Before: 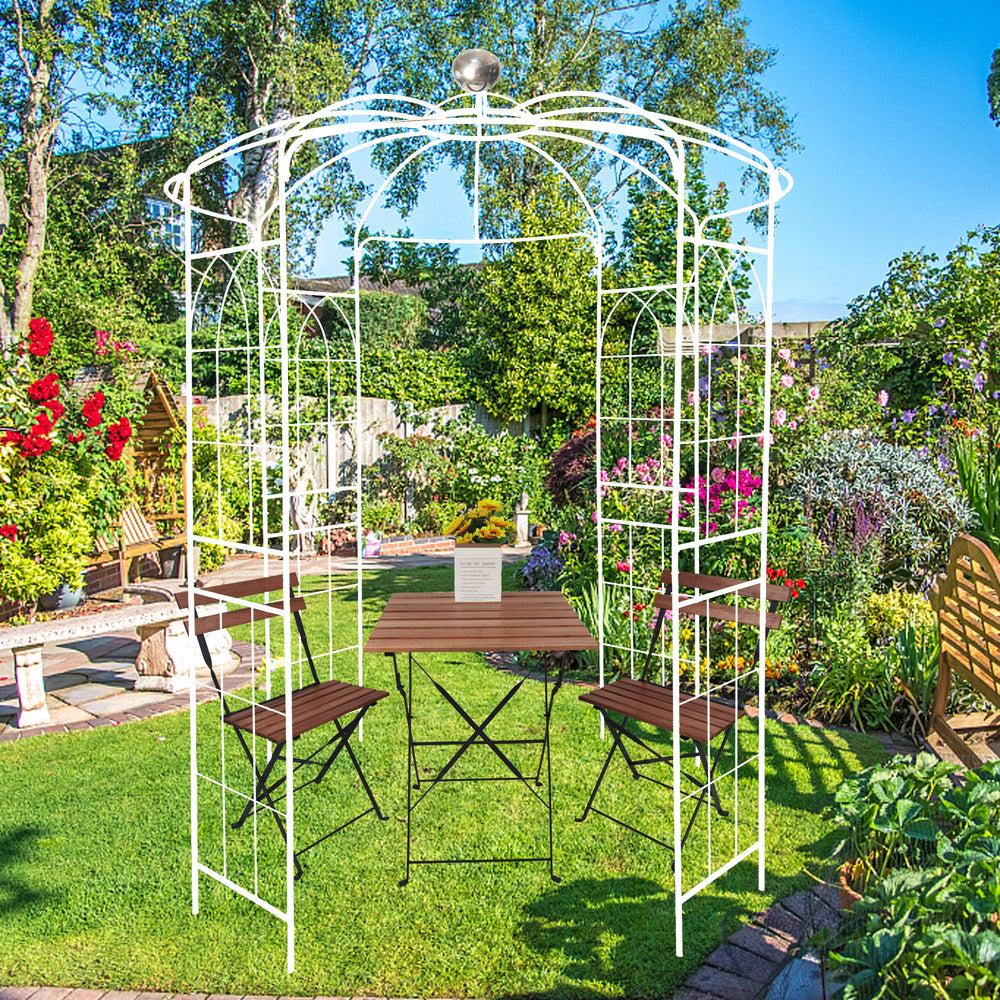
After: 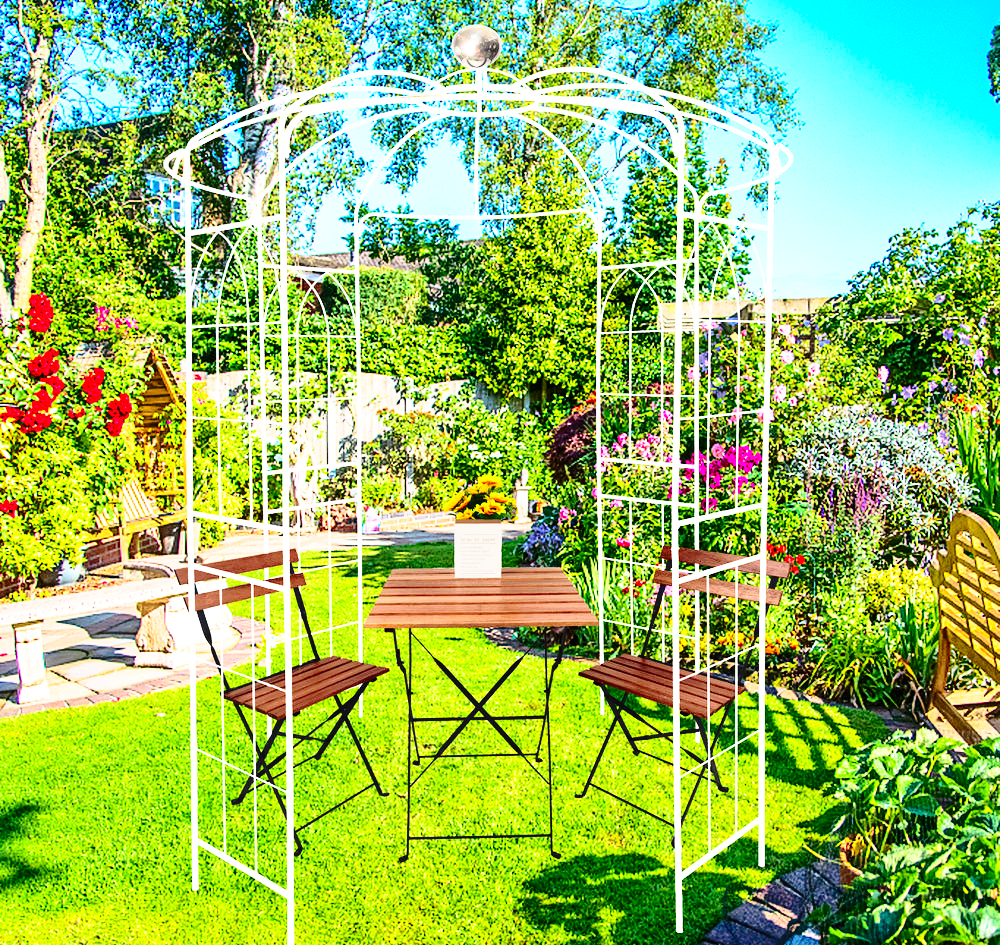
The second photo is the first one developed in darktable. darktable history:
contrast brightness saturation: contrast 0.4, brightness 0.05, saturation 0.25
crop and rotate: top 2.479%, bottom 3.018%
shadows and highlights: shadows 30
base curve: curves: ch0 [(0, 0) (0.028, 0.03) (0.121, 0.232) (0.46, 0.748) (0.859, 0.968) (1, 1)], preserve colors none
